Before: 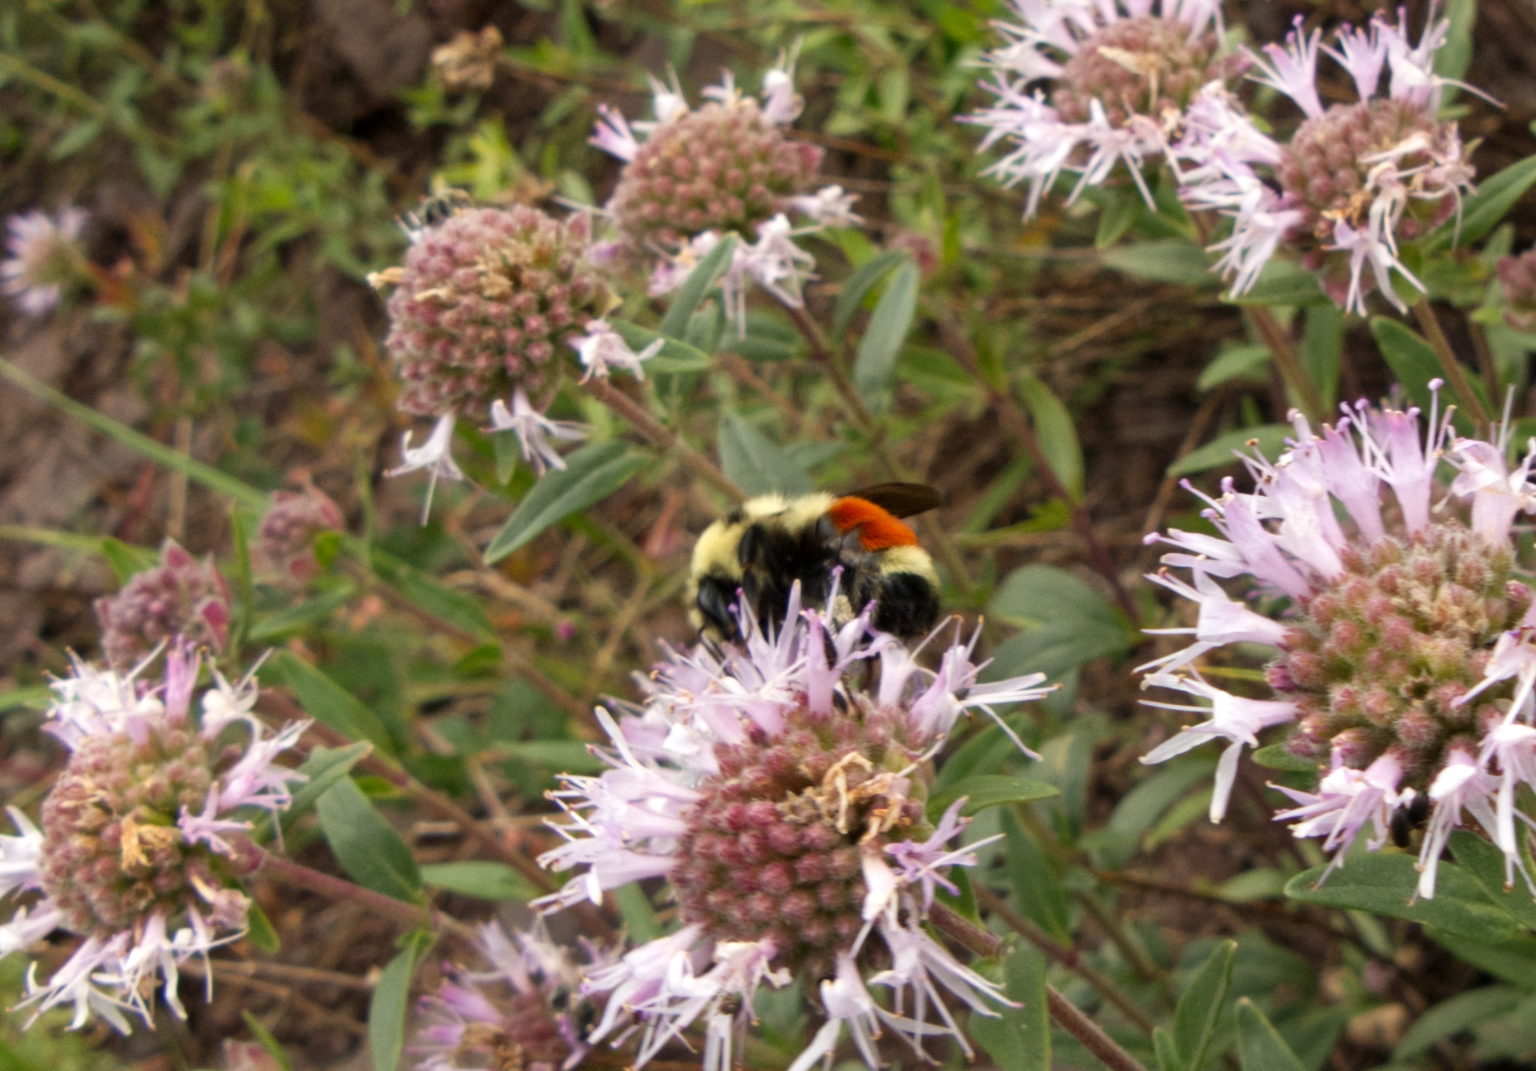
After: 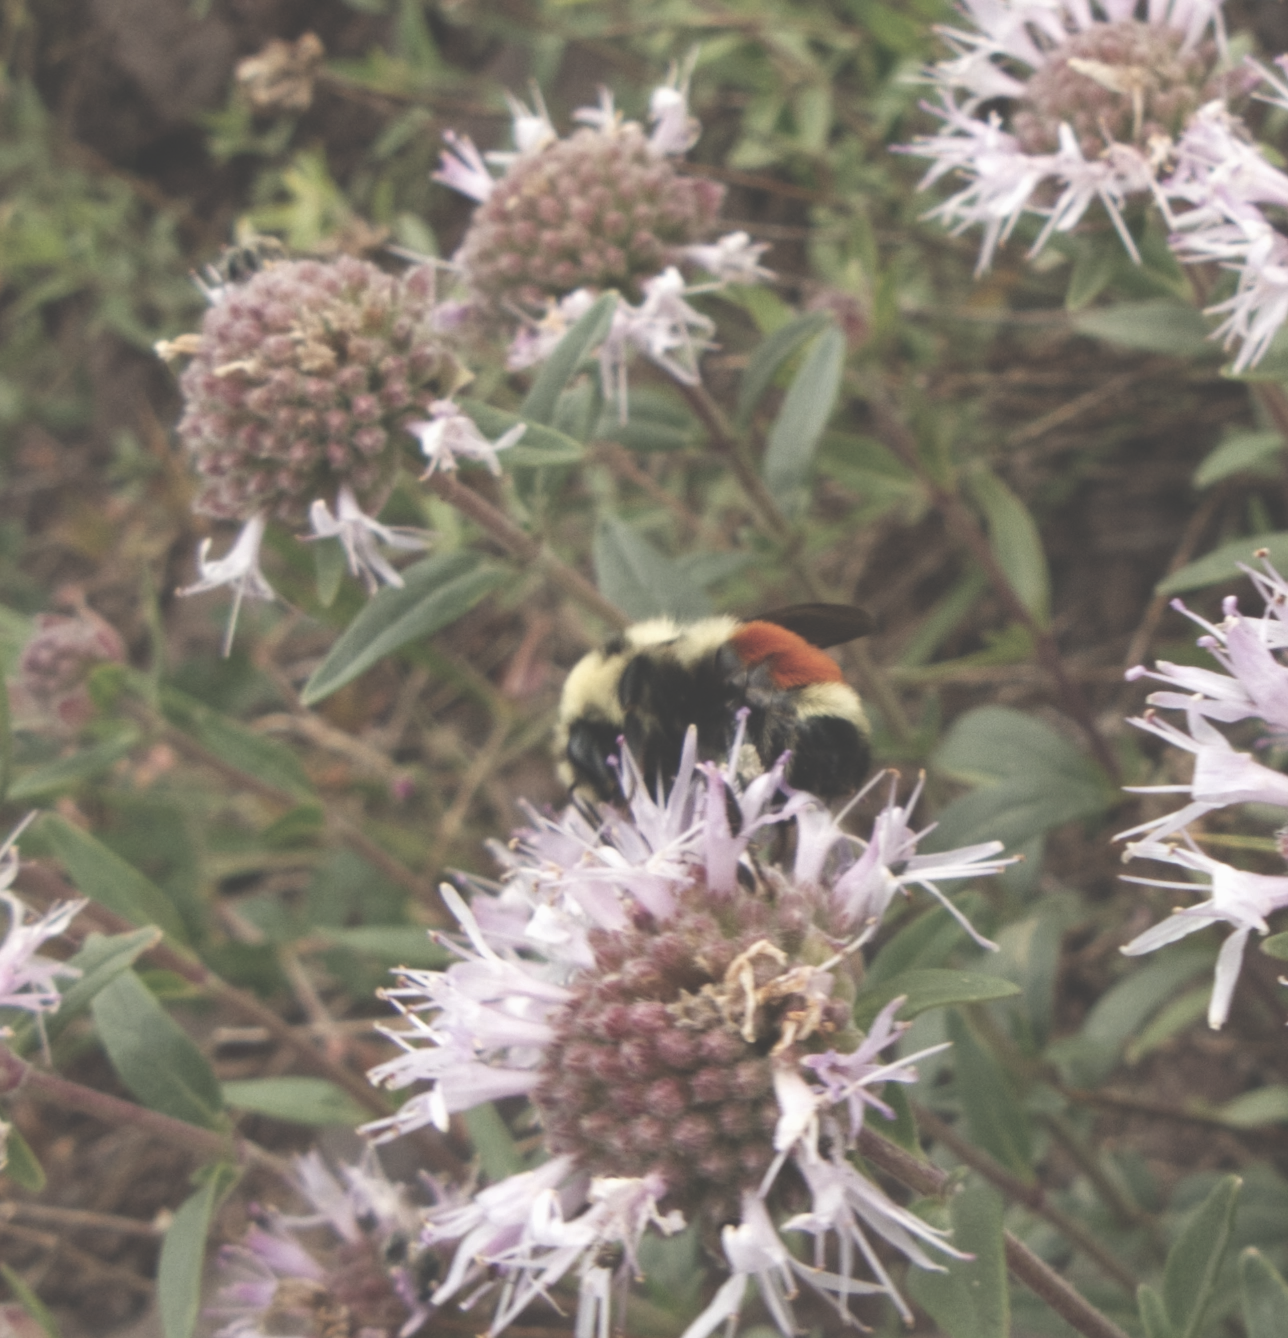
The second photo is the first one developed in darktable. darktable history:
crop and rotate: left 15.862%, right 17.029%
exposure: black level correction -0.041, exposure 0.063 EV, compensate exposure bias true, compensate highlight preservation false
contrast brightness saturation: contrast -0.051, saturation -0.404
